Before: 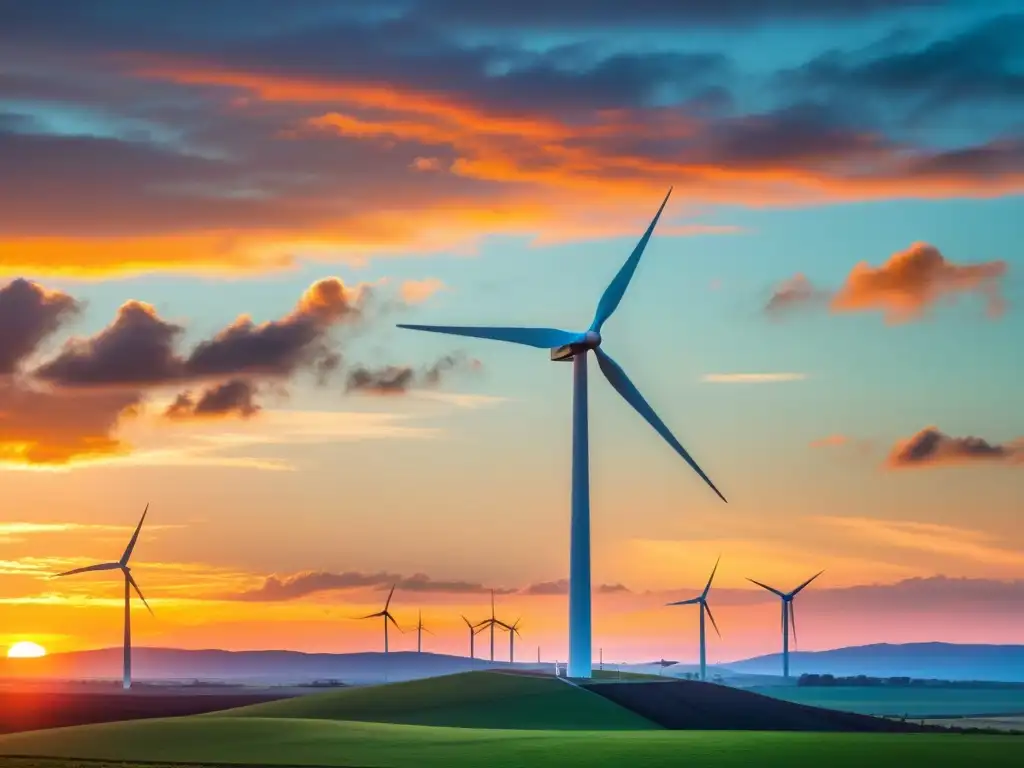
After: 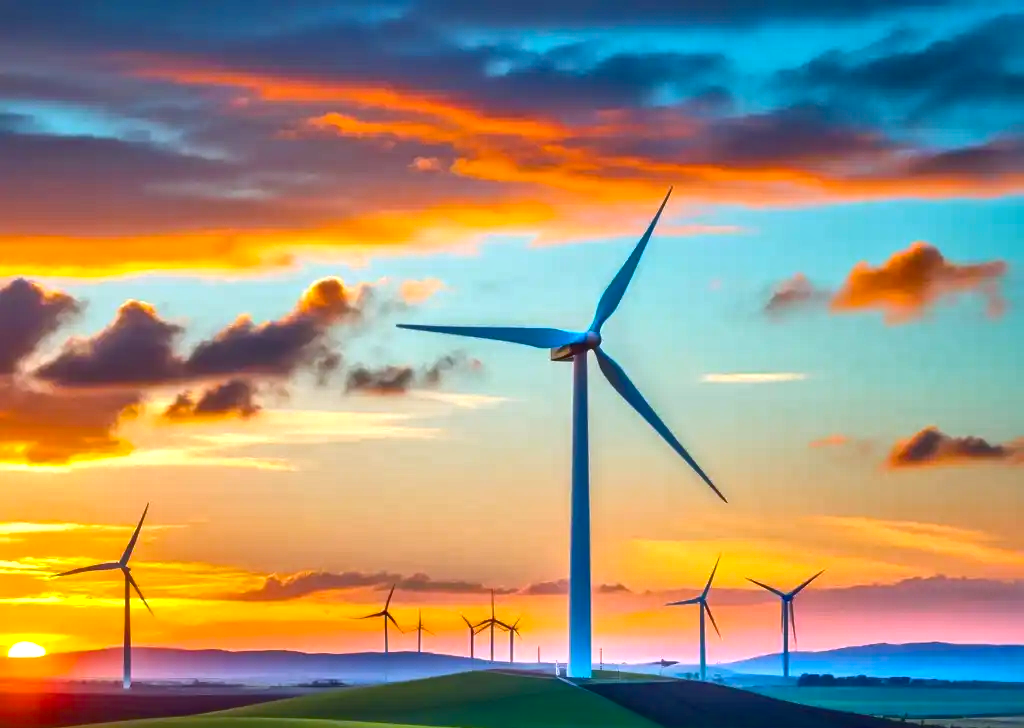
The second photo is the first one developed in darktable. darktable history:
local contrast: mode bilateral grid, contrast 20, coarseness 20, detail 150%, midtone range 0.2
crop and rotate: top 0%, bottom 5.097%
color balance rgb: perceptual saturation grading › global saturation 25%, perceptual brilliance grading › mid-tones 10%, perceptual brilliance grading › shadows 15%, global vibrance 20%
white balance: red 0.983, blue 1.036
tone curve: curves: ch0 [(0, 0.081) (0.483, 0.453) (0.881, 0.992)]
